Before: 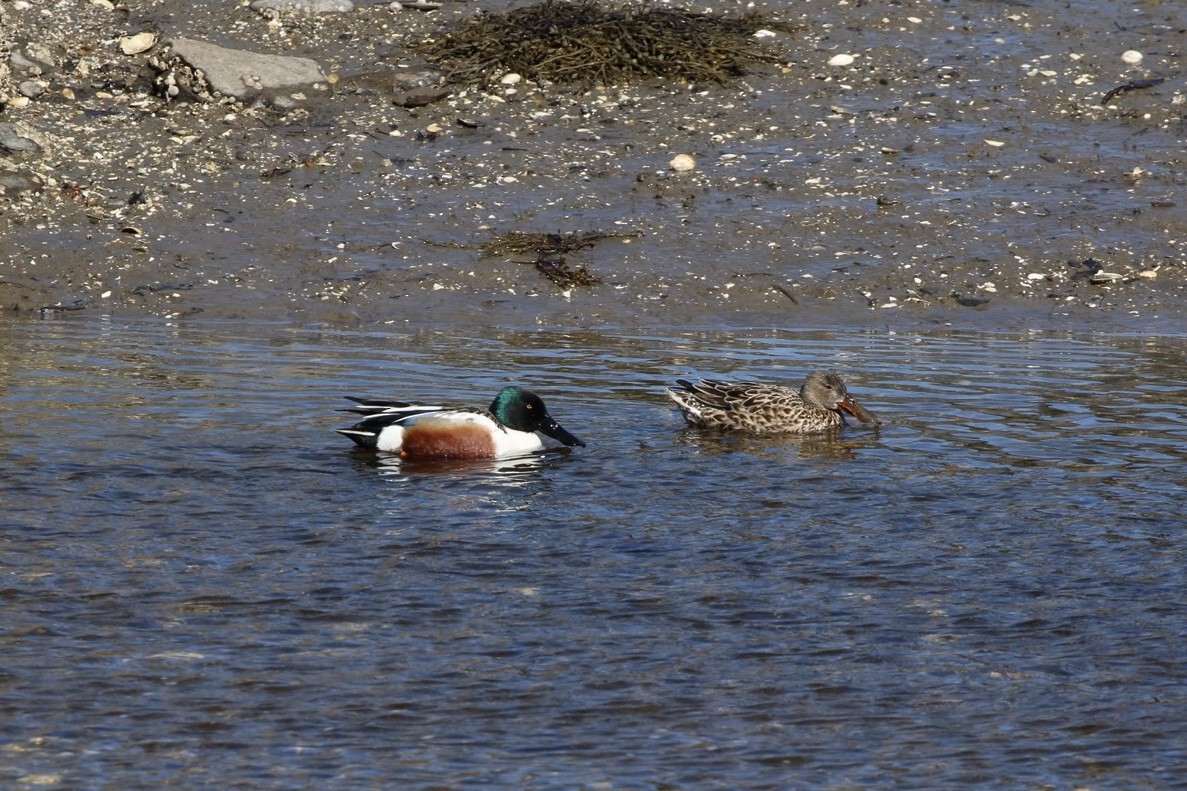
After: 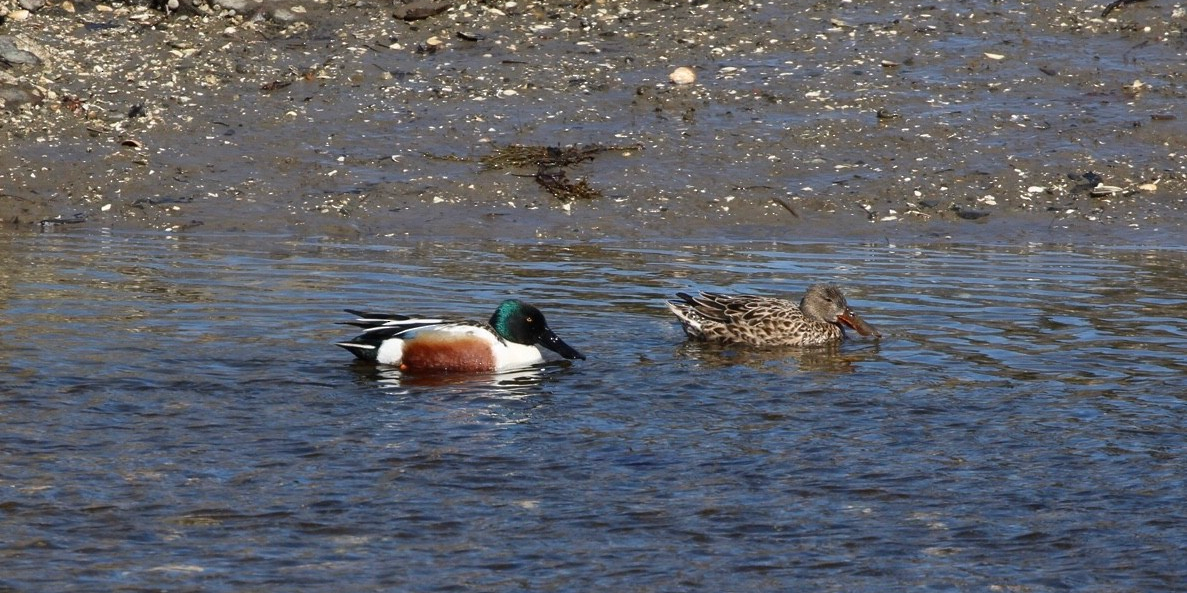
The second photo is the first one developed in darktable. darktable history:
crop: top 11.037%, bottom 13.953%
